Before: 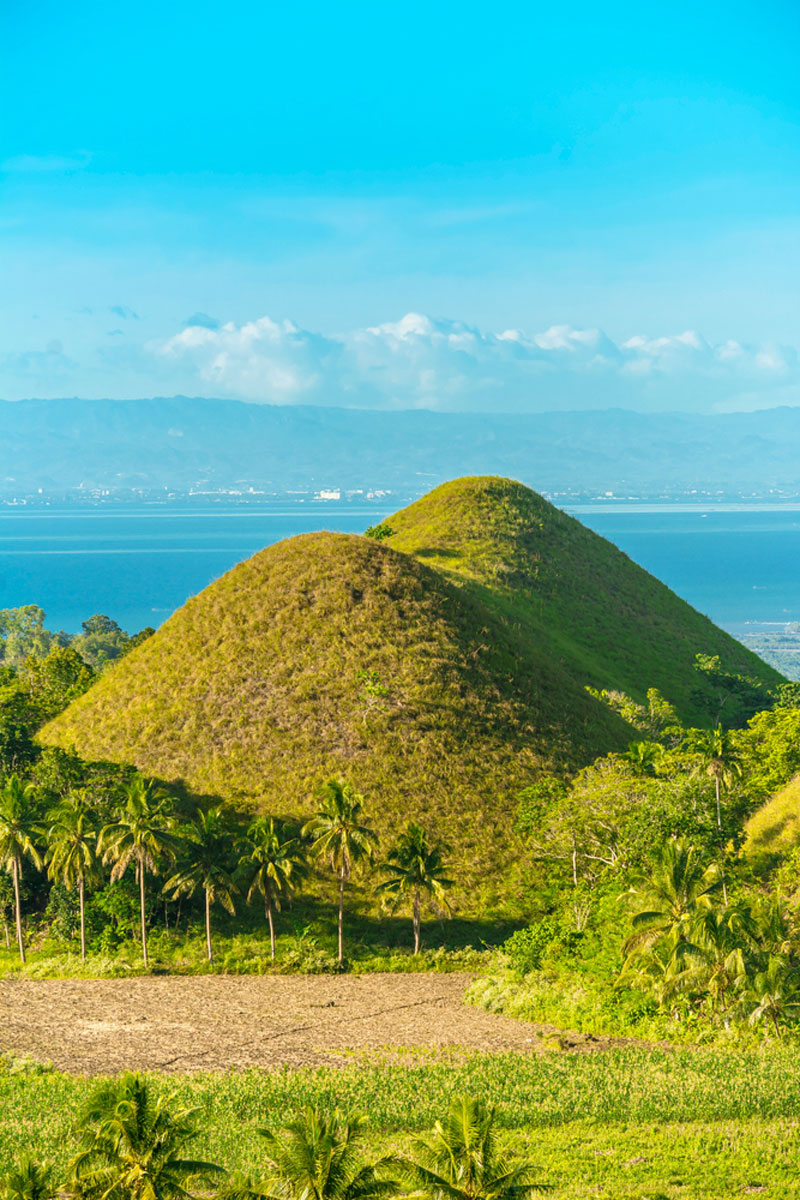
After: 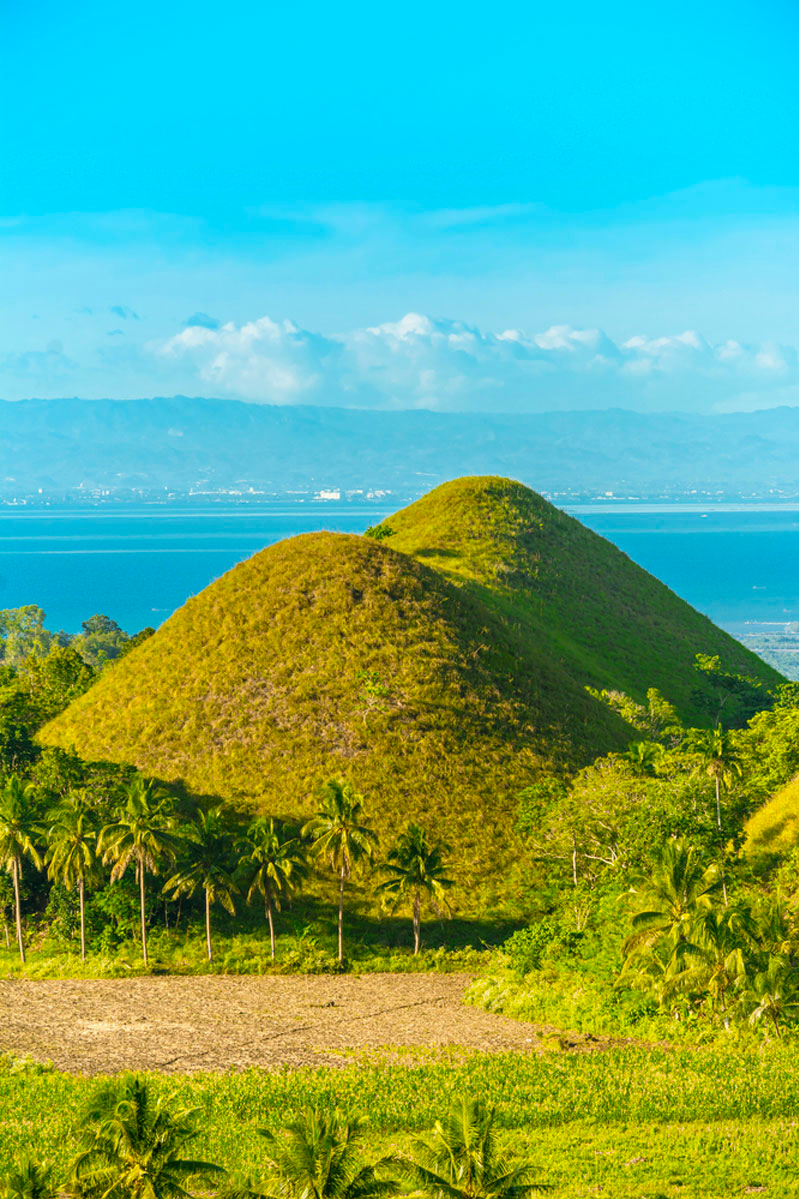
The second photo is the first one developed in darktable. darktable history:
color balance rgb: perceptual saturation grading › global saturation 19.604%
crop: left 0.035%
